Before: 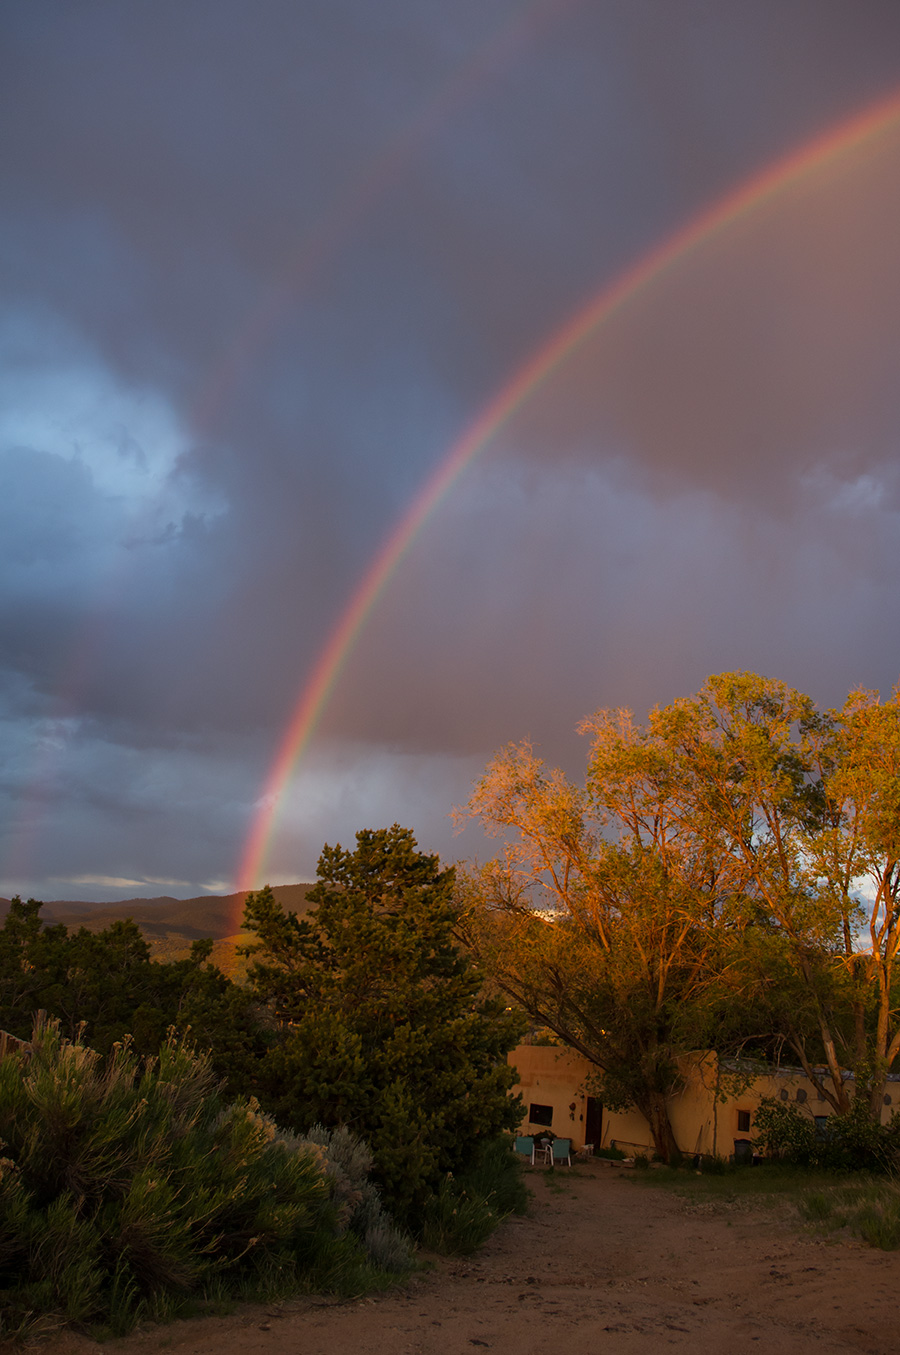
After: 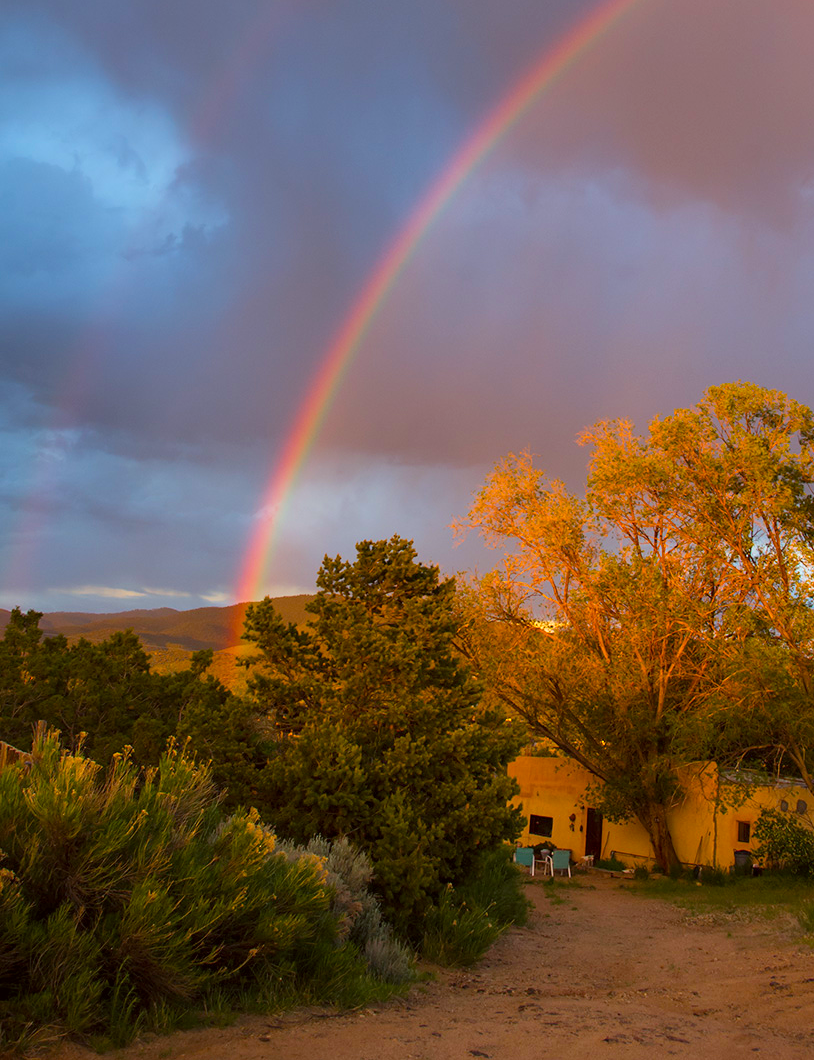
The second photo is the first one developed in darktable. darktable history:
crop: top 21.391%, right 9.463%, bottom 0.349%
tone equalizer: -7 EV 0.153 EV, -6 EV 0.628 EV, -5 EV 1.14 EV, -4 EV 1.34 EV, -3 EV 1.17 EV, -2 EV 0.6 EV, -1 EV 0.156 EV, smoothing diameter 24.94%, edges refinement/feathering 13.19, preserve details guided filter
color balance rgb: perceptual saturation grading › global saturation 30.925%, global vibrance 20%
color correction: highlights a* -2.97, highlights b* -2.53, shadows a* 2.51, shadows b* 2.8
